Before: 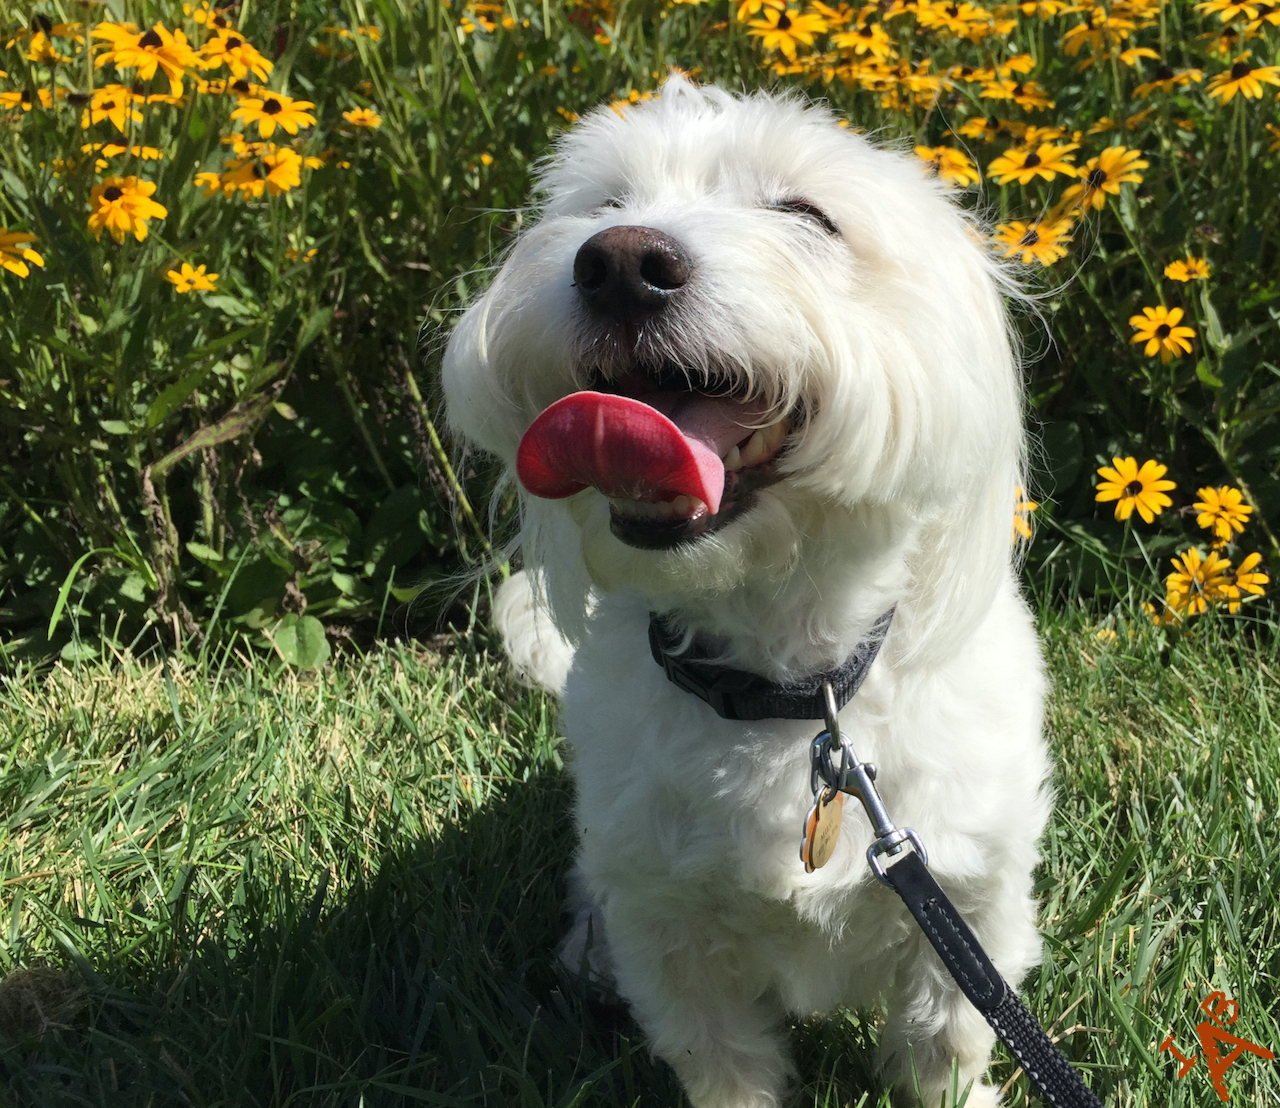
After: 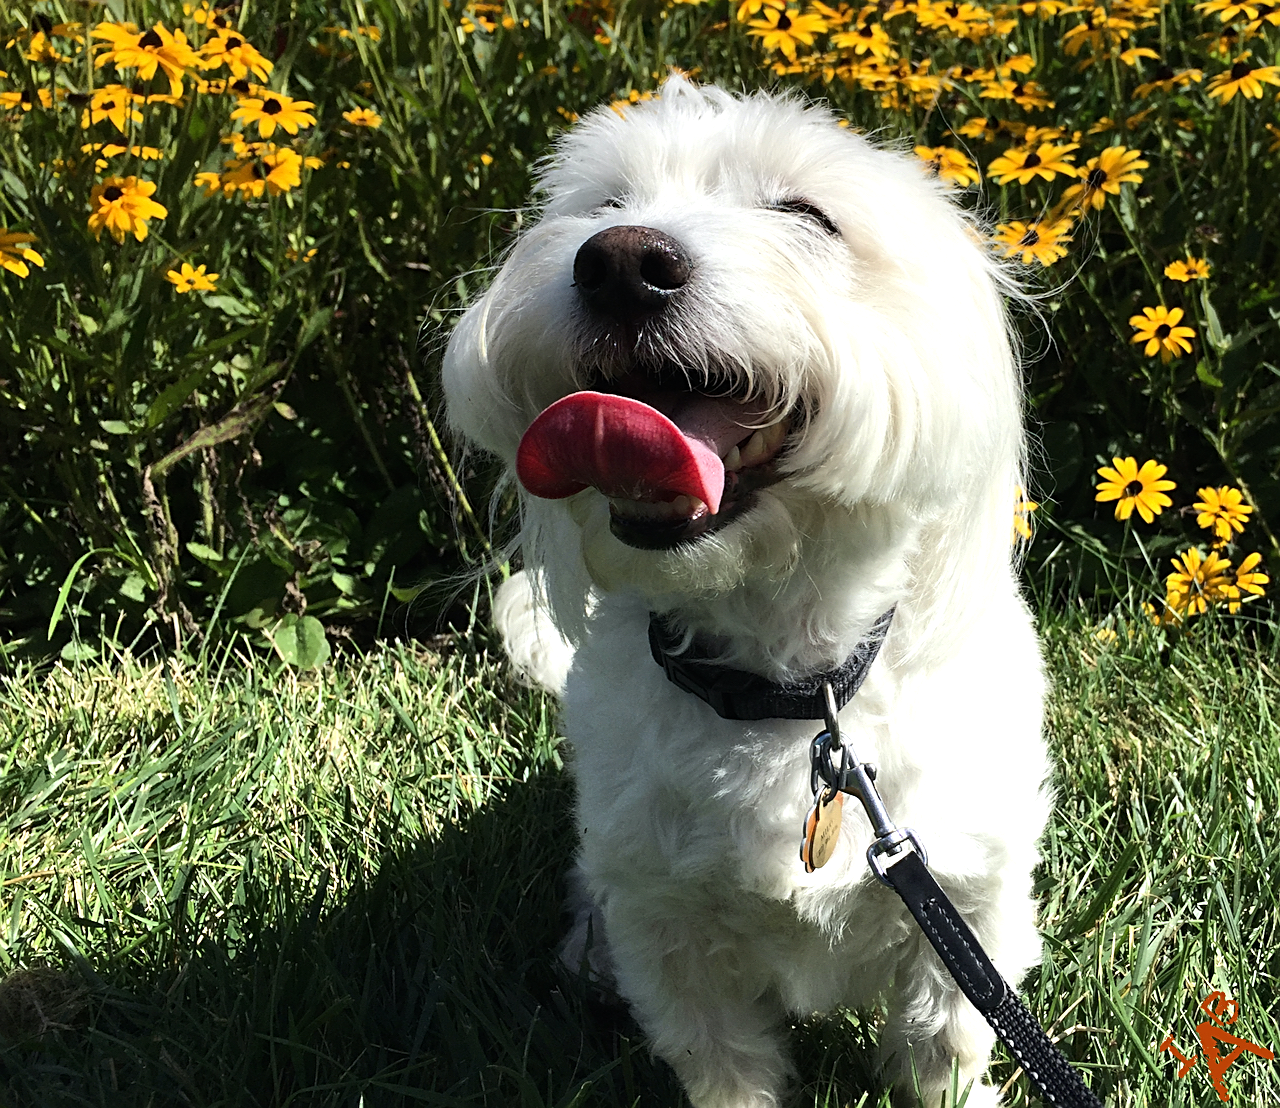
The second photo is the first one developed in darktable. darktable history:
graduated density: on, module defaults
sharpen: on, module defaults
tone equalizer: -8 EV -0.75 EV, -7 EV -0.7 EV, -6 EV -0.6 EV, -5 EV -0.4 EV, -3 EV 0.4 EV, -2 EV 0.6 EV, -1 EV 0.7 EV, +0 EV 0.75 EV, edges refinement/feathering 500, mask exposure compensation -1.57 EV, preserve details no
